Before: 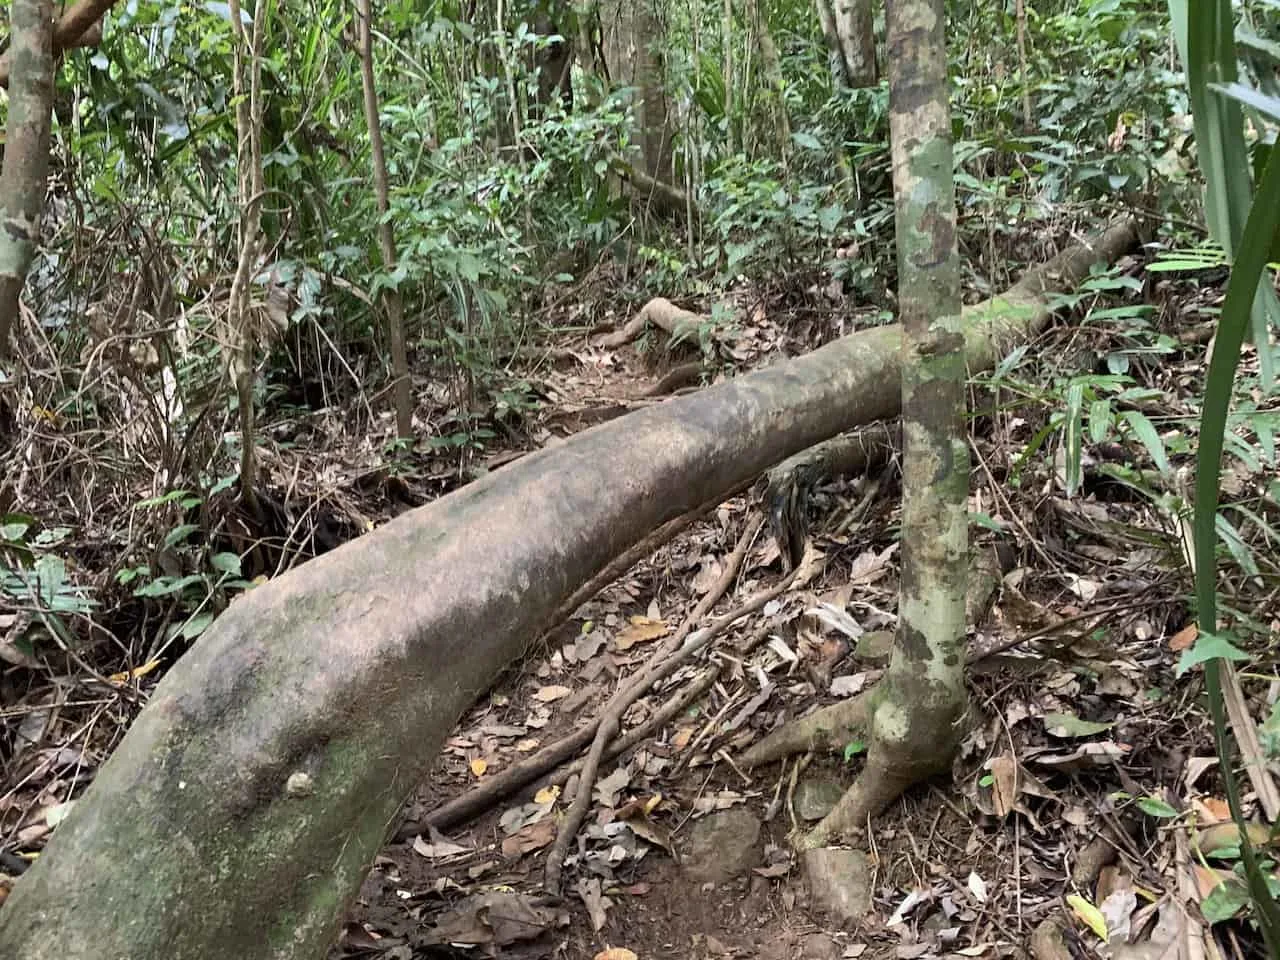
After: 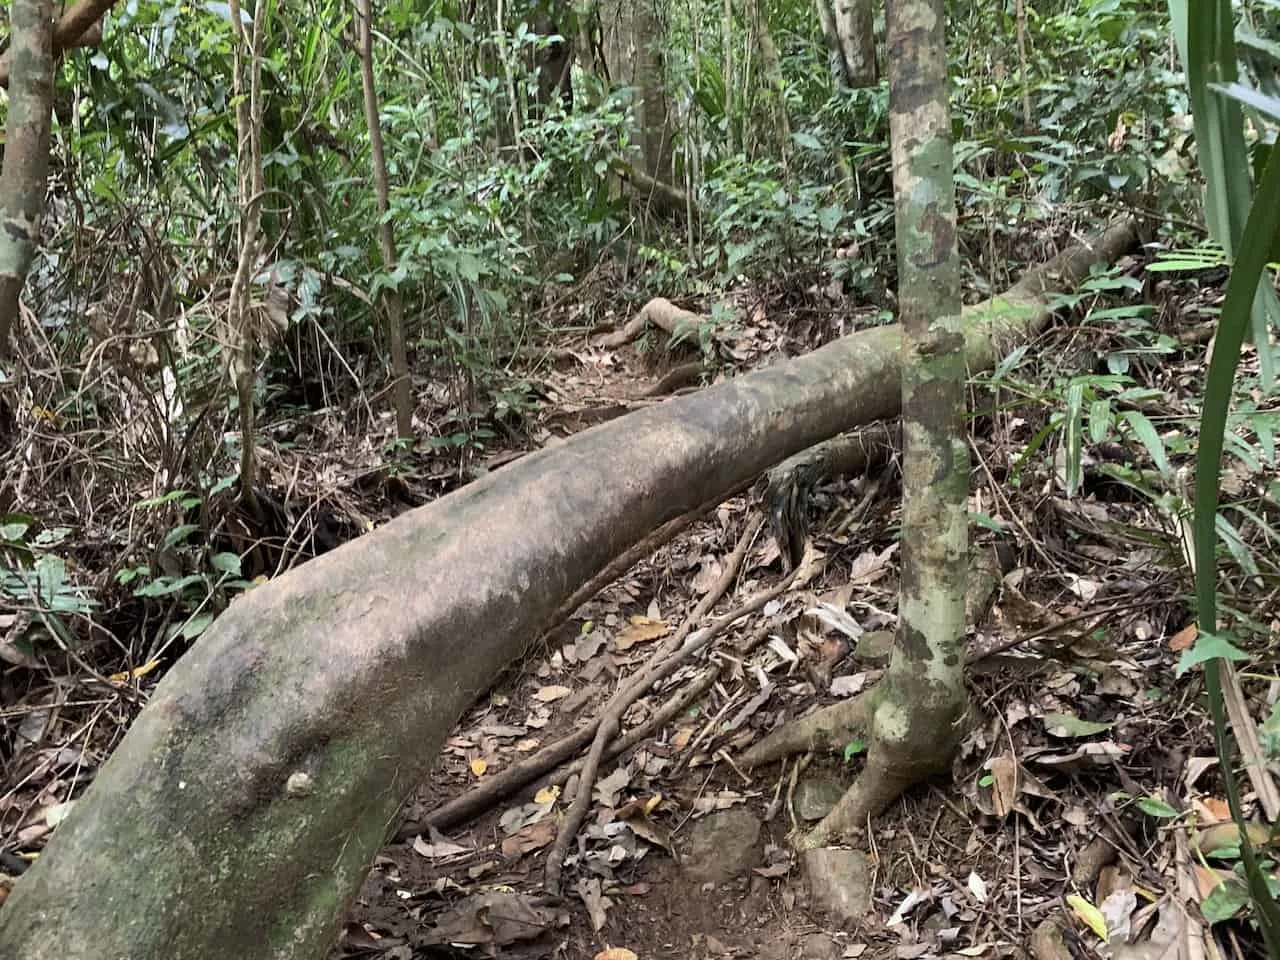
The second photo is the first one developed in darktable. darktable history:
levels: levels [0, 0.51, 1]
